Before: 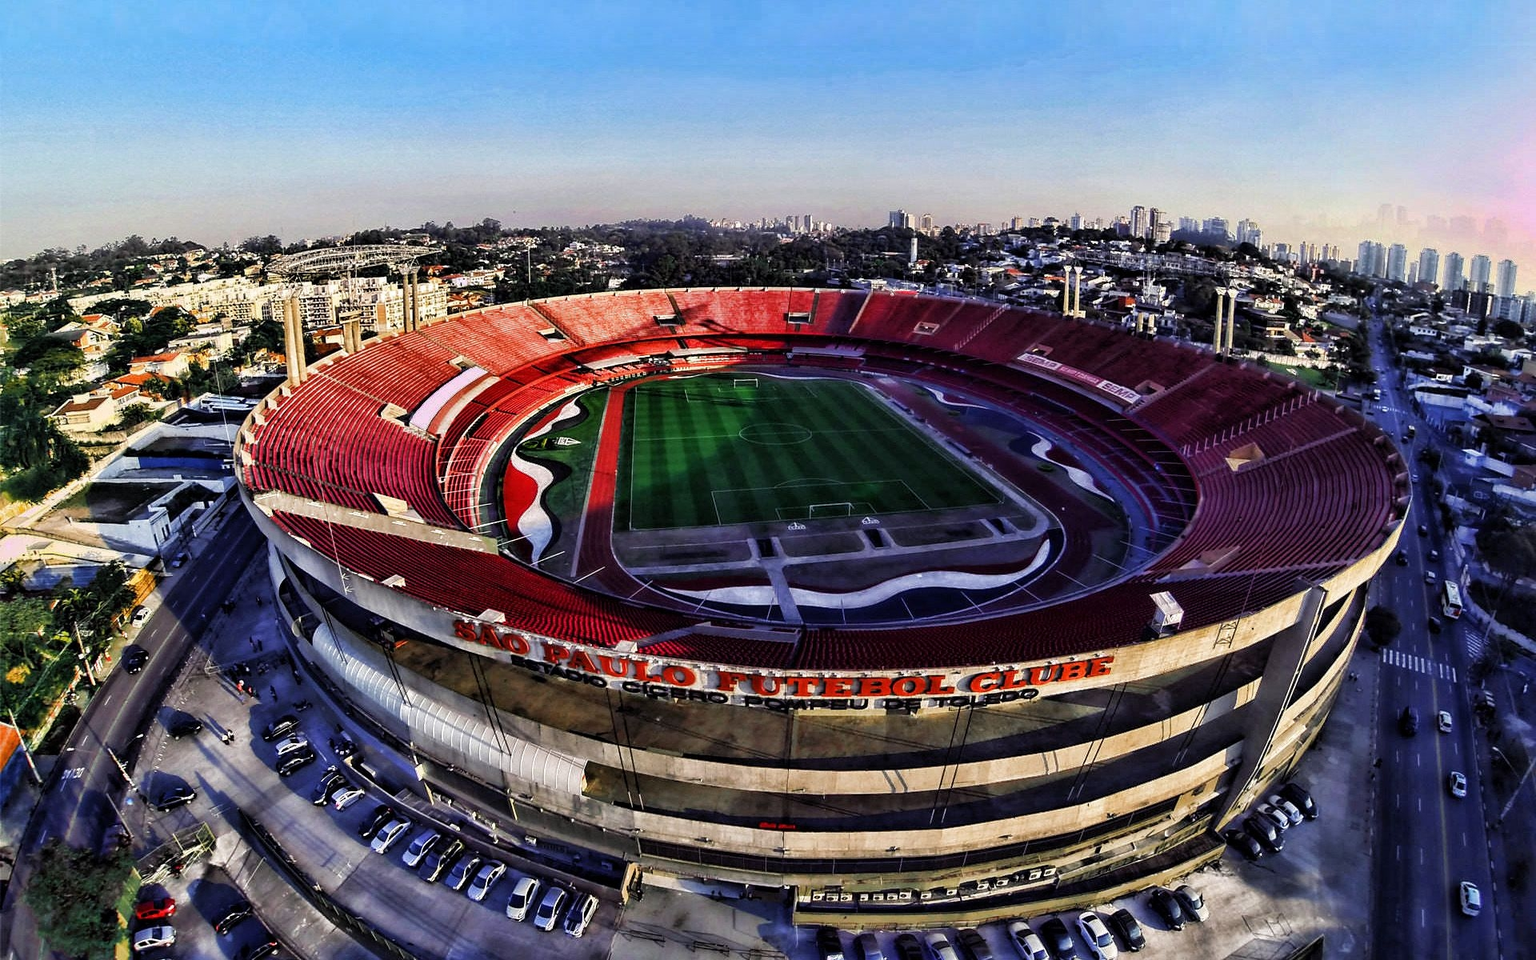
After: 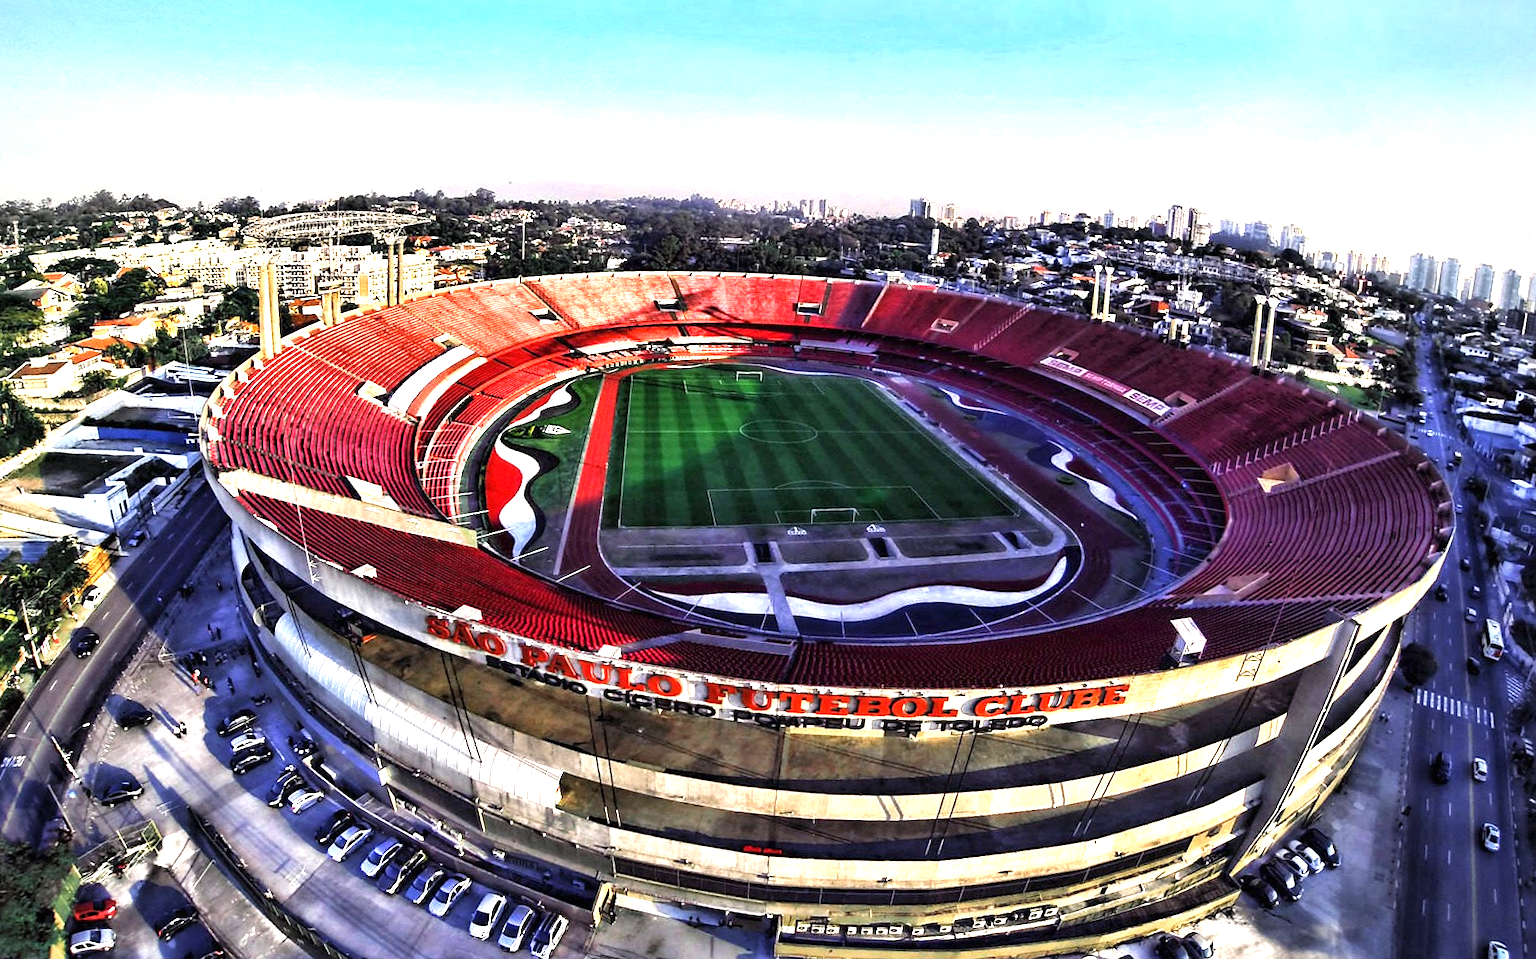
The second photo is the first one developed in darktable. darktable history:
vignetting: fall-off radius 62.62%, brightness -0.453, saturation -0.306
crop and rotate: angle -2.47°
exposure: black level correction 0, exposure 1.2 EV, compensate exposure bias true, compensate highlight preservation false
